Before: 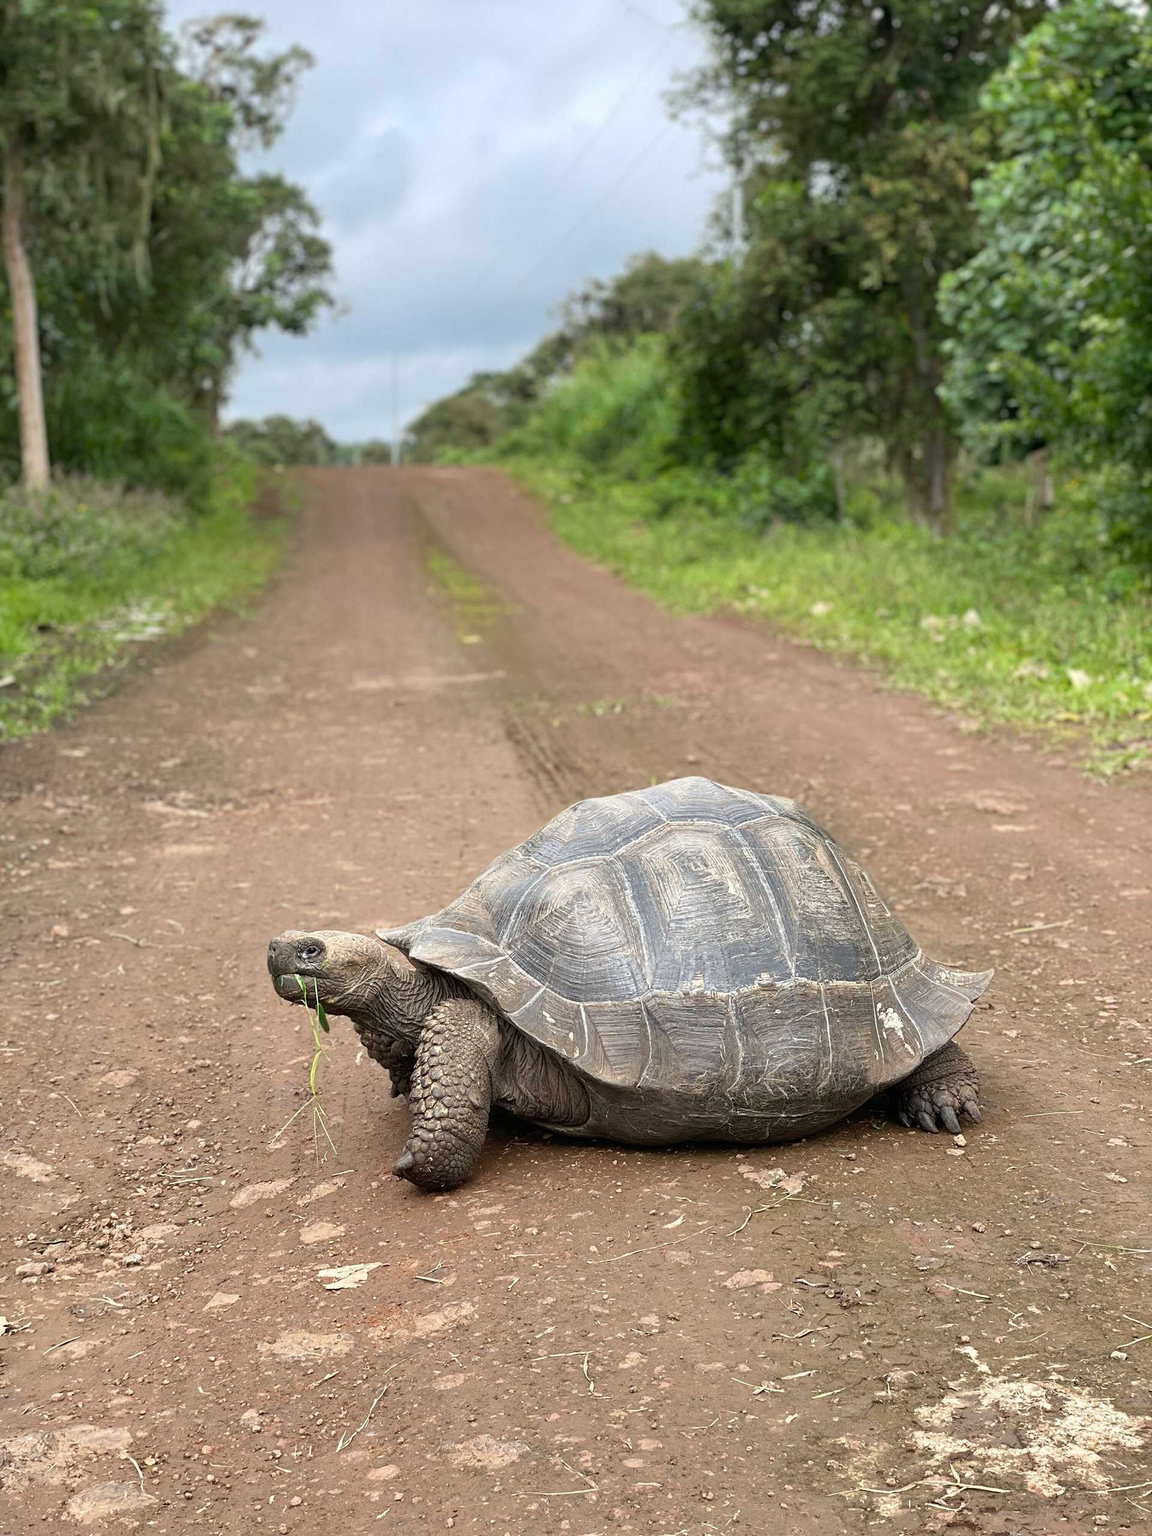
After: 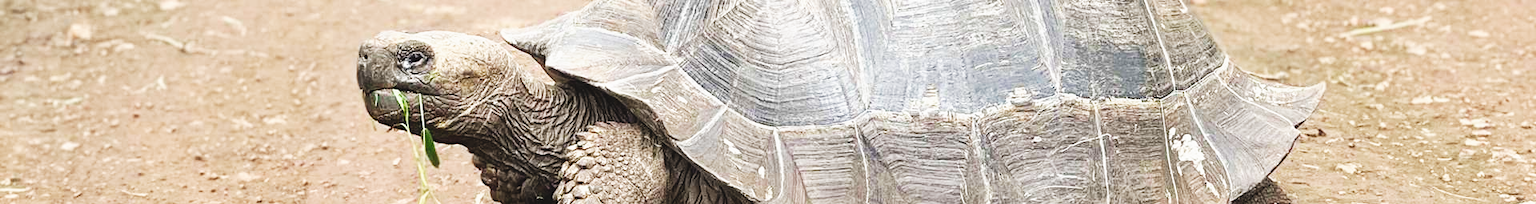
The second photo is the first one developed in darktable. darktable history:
exposure: black level correction -0.015, exposure -0.5 EV, compensate highlight preservation false
crop and rotate: top 59.084%, bottom 30.916%
base curve: curves: ch0 [(0, 0) (0.007, 0.004) (0.027, 0.03) (0.046, 0.07) (0.207, 0.54) (0.442, 0.872) (0.673, 0.972) (1, 1)], preserve colors none
